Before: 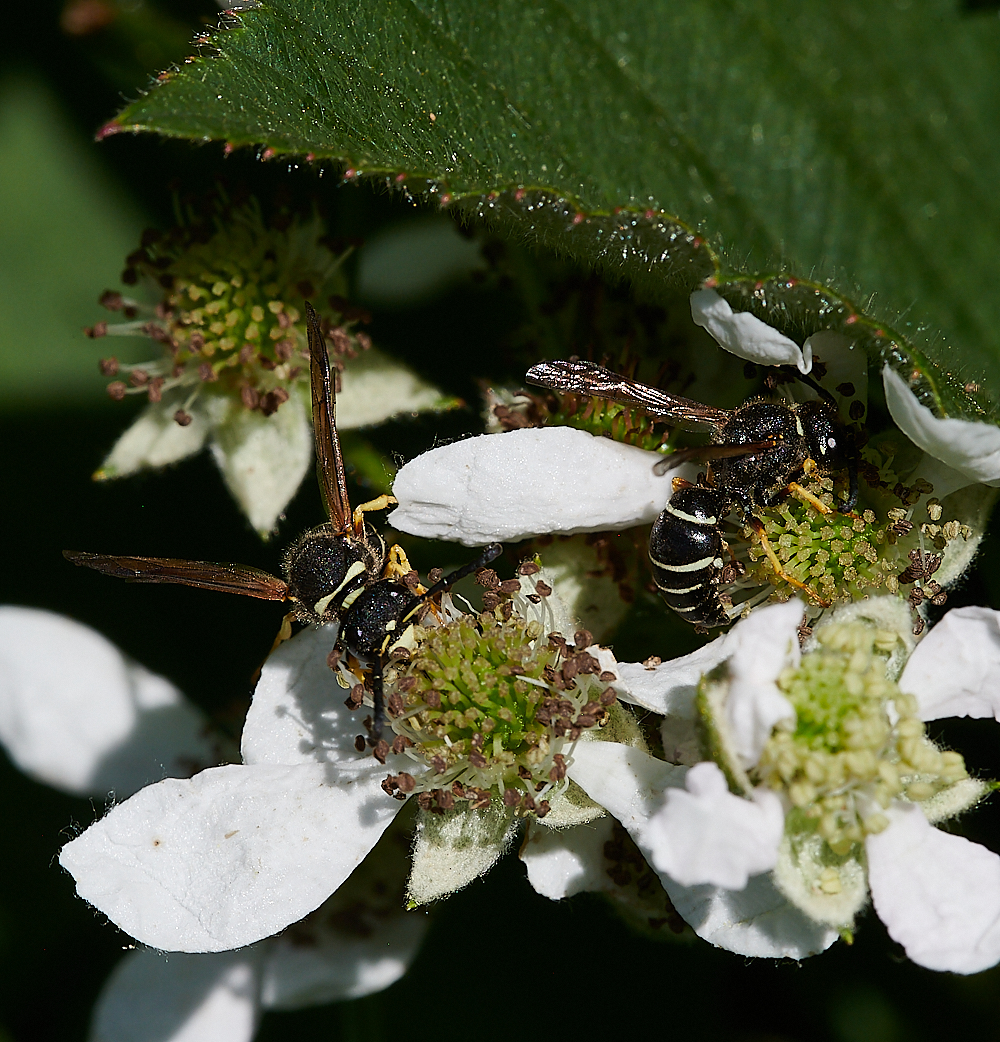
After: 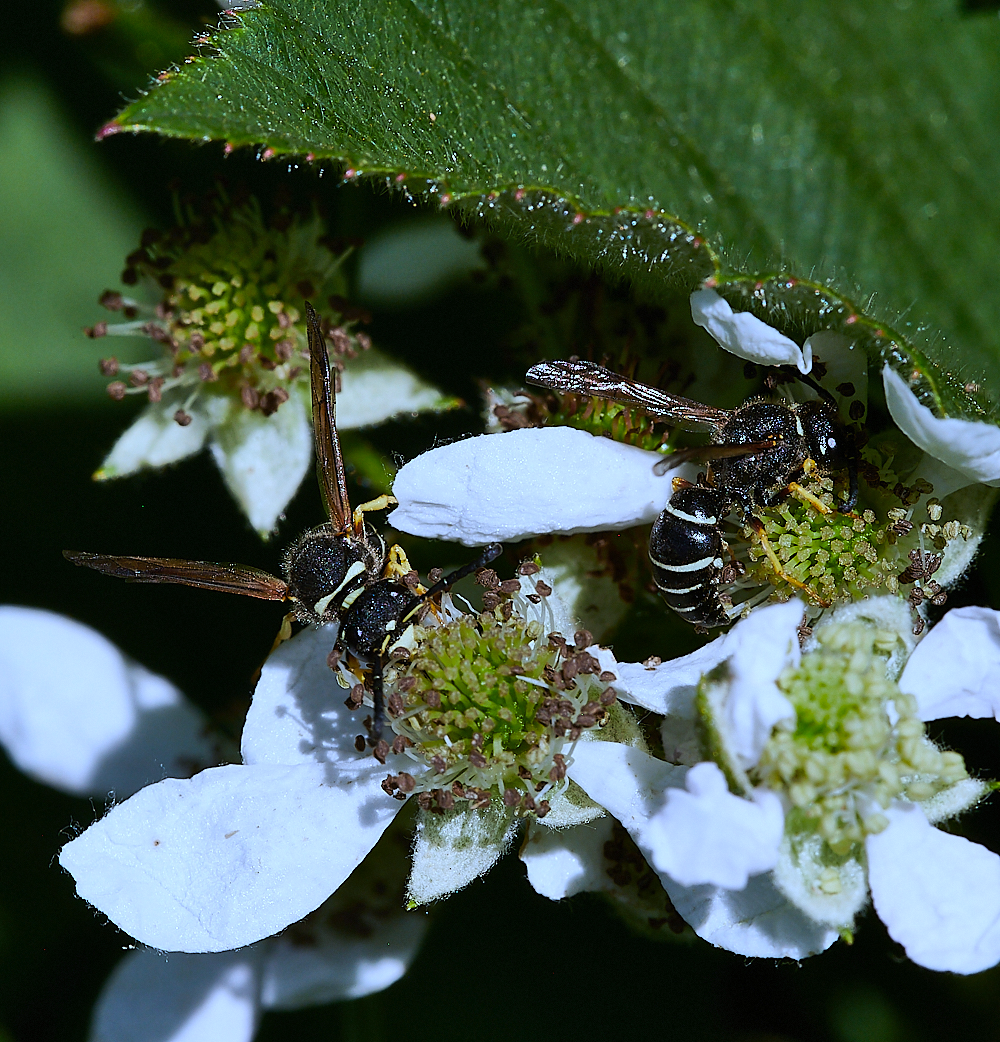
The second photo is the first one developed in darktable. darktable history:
white balance: red 0.871, blue 1.249
shadows and highlights: soften with gaussian
contrast brightness saturation: contrast 0.04, saturation 0.07
